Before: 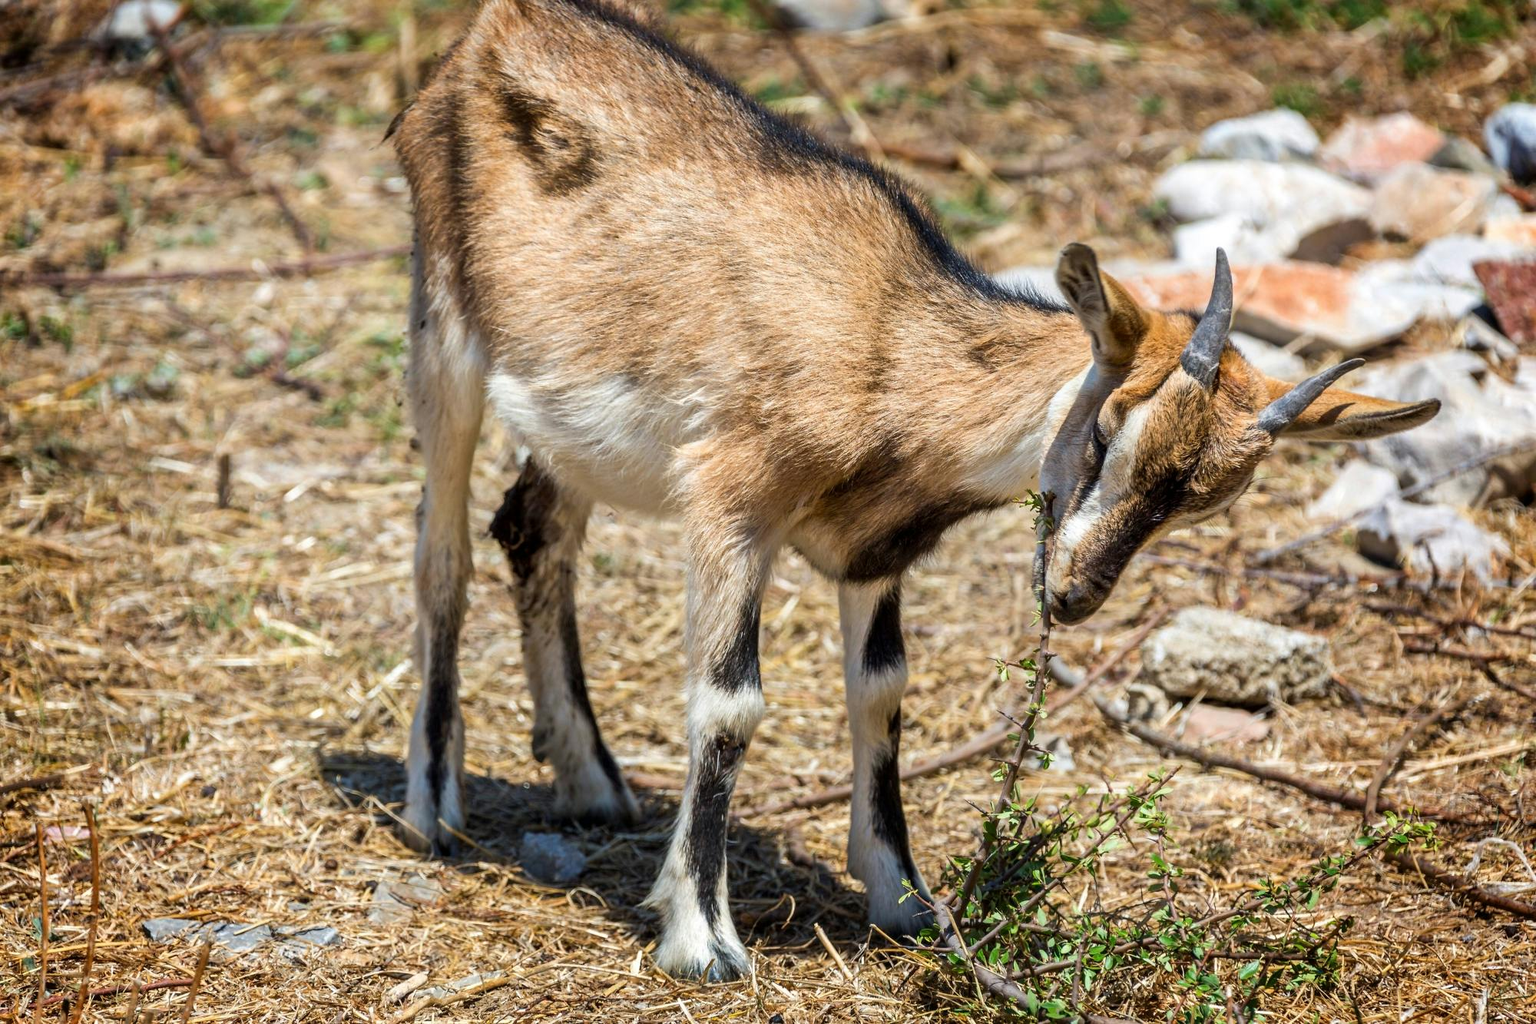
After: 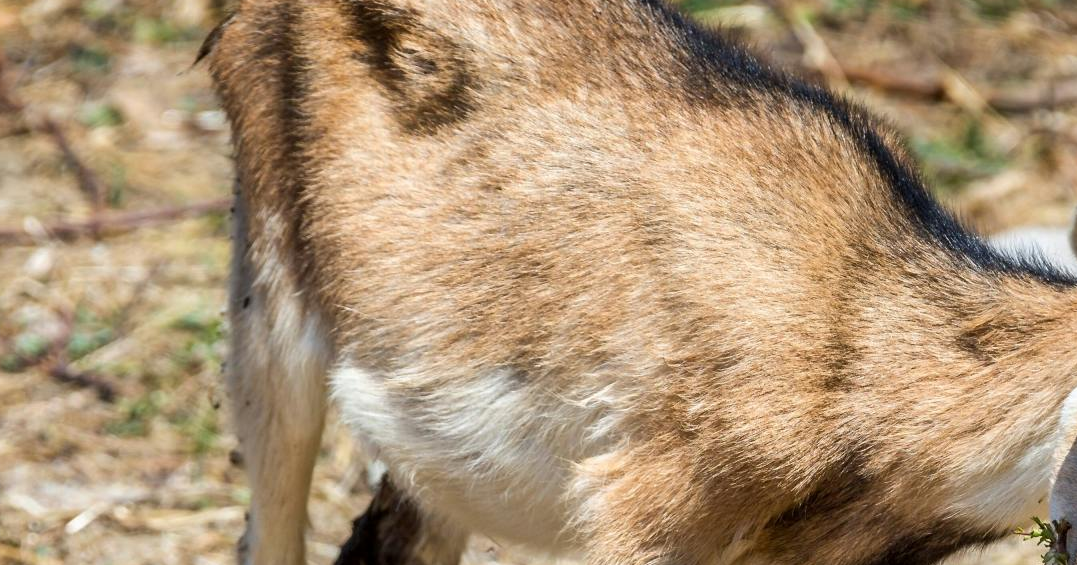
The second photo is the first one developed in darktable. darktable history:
crop: left 15.203%, top 9.044%, right 30.913%, bottom 48.528%
